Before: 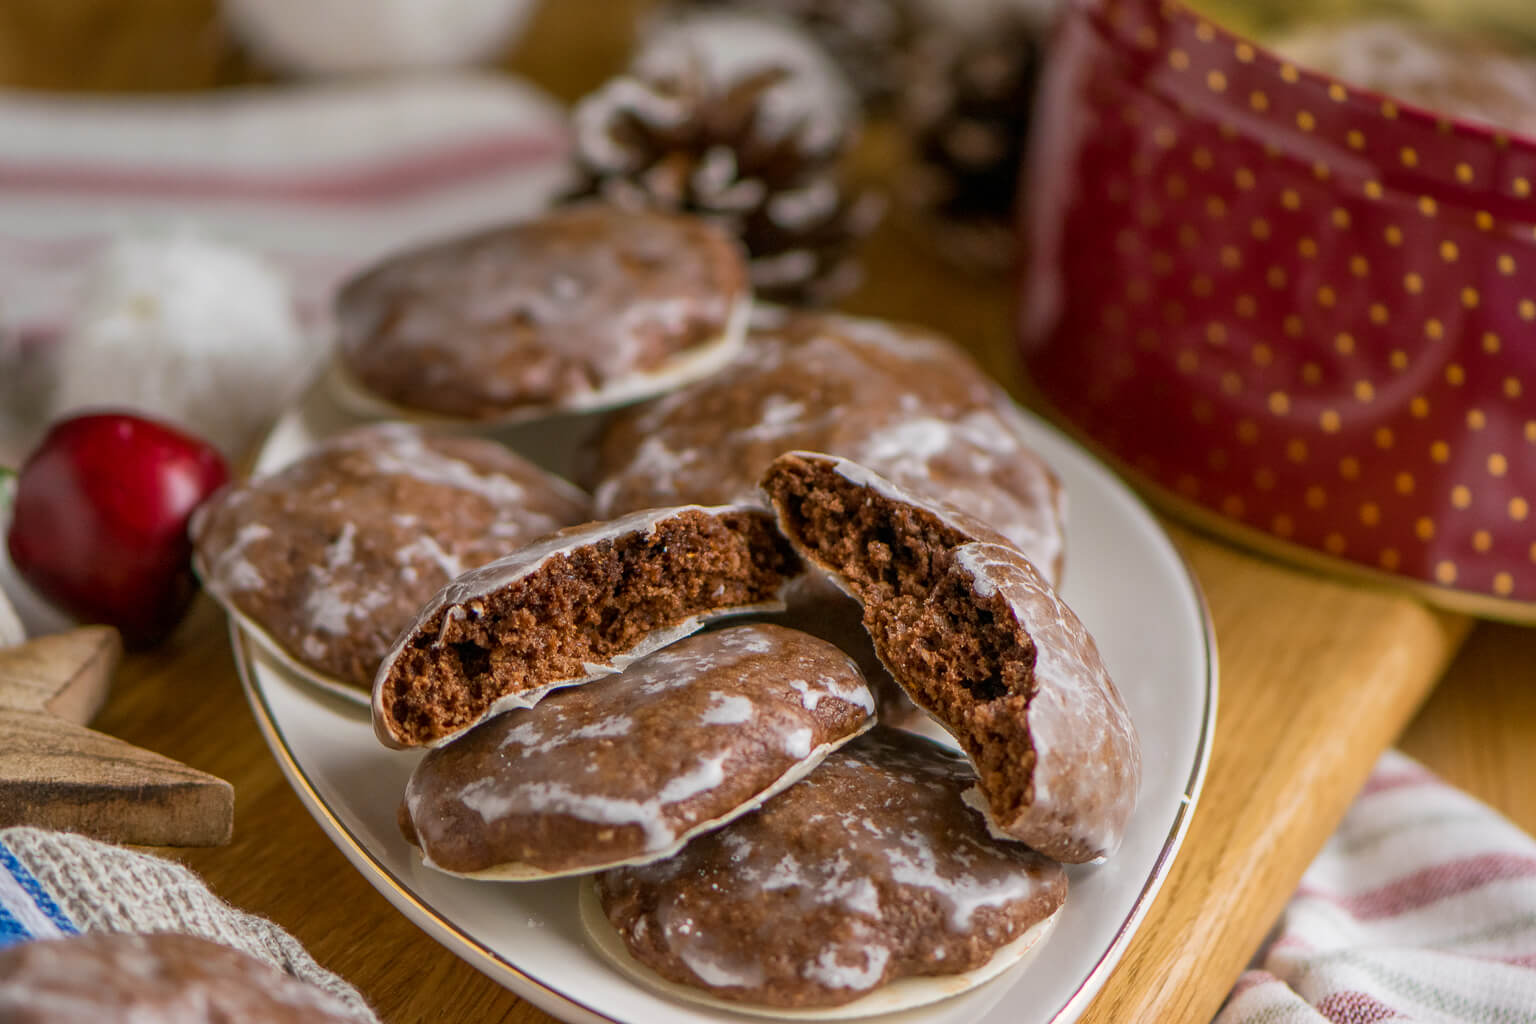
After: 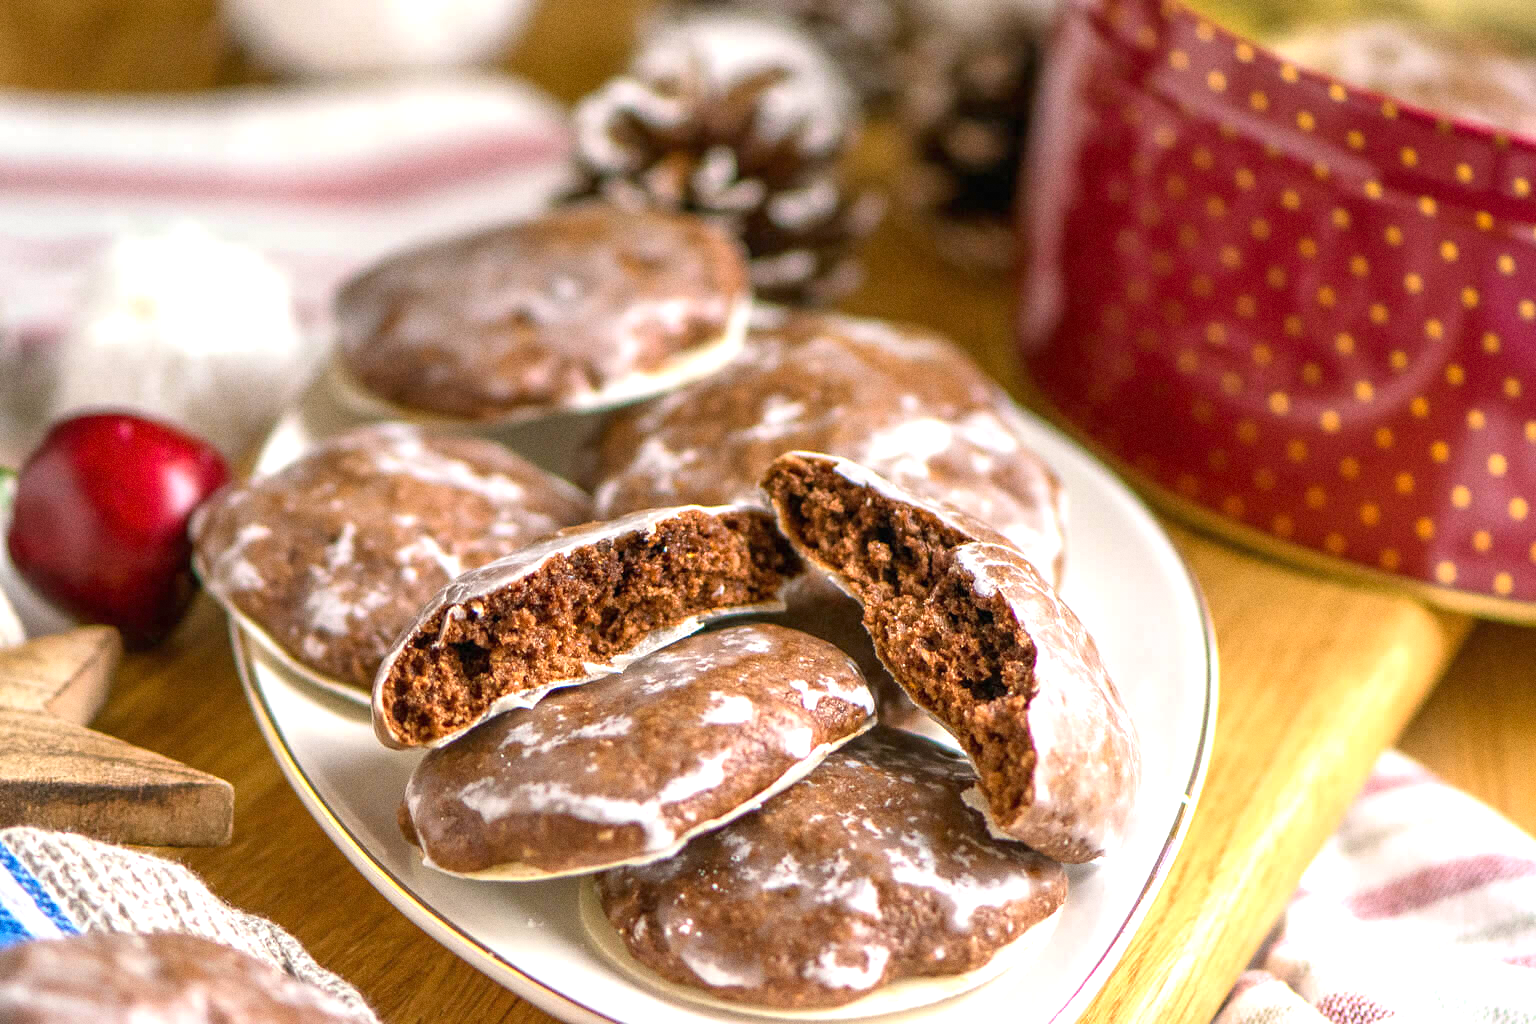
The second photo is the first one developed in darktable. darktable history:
exposure: black level correction 0, exposure 1.2 EV, compensate exposure bias true, compensate highlight preservation false
grain: coarseness 0.09 ISO
